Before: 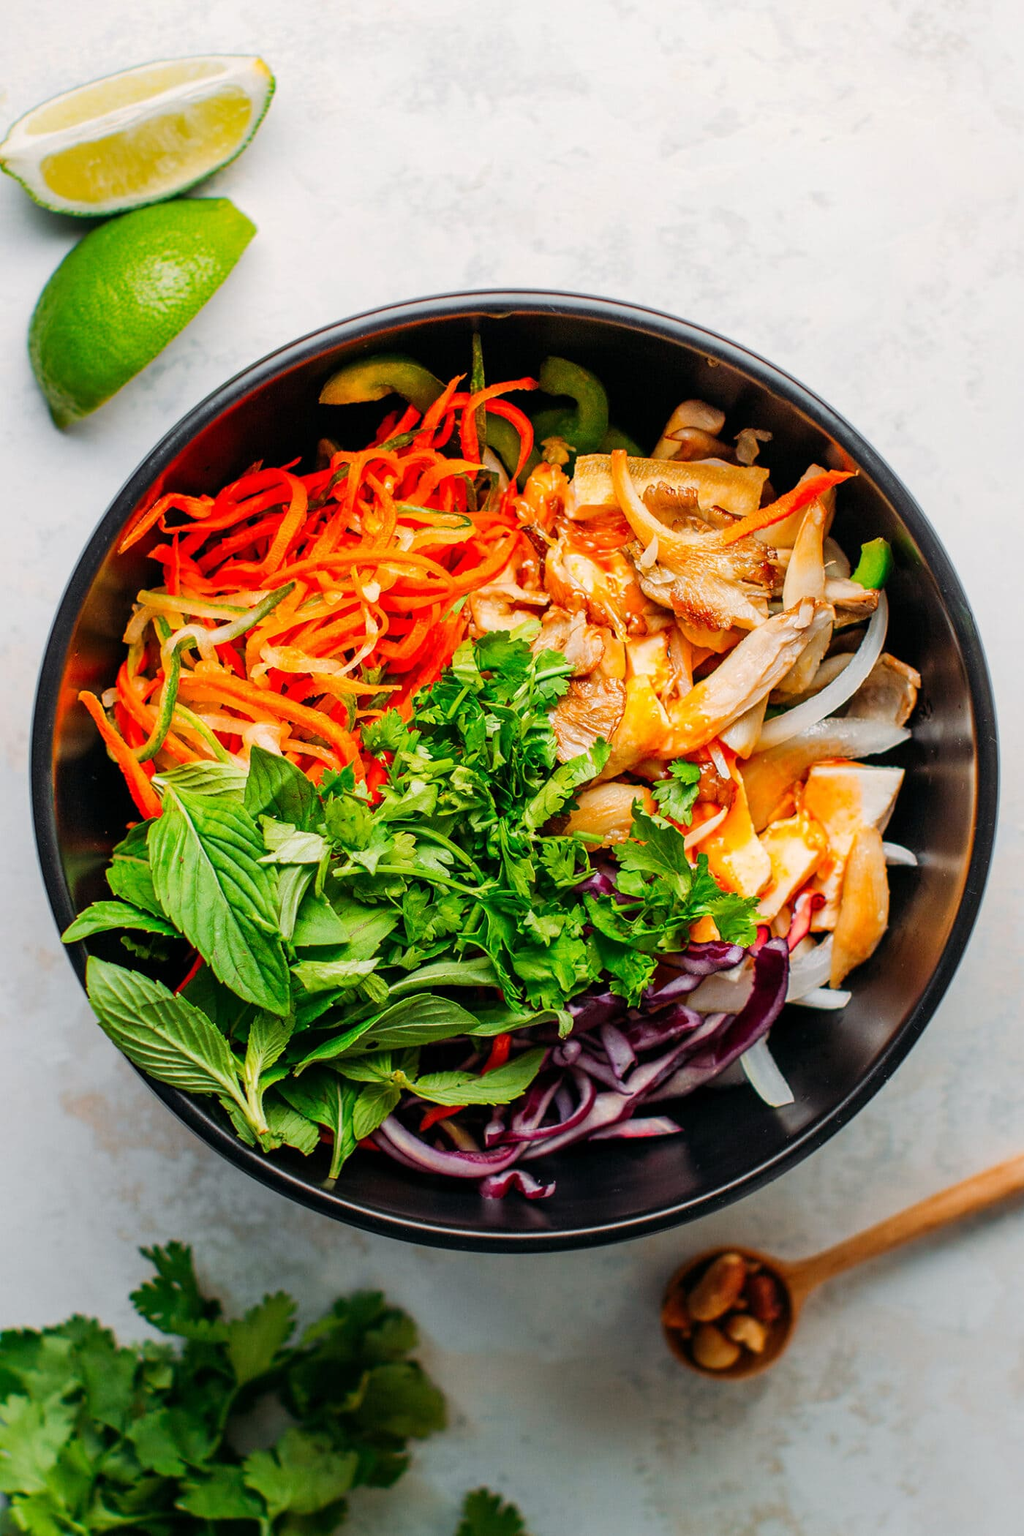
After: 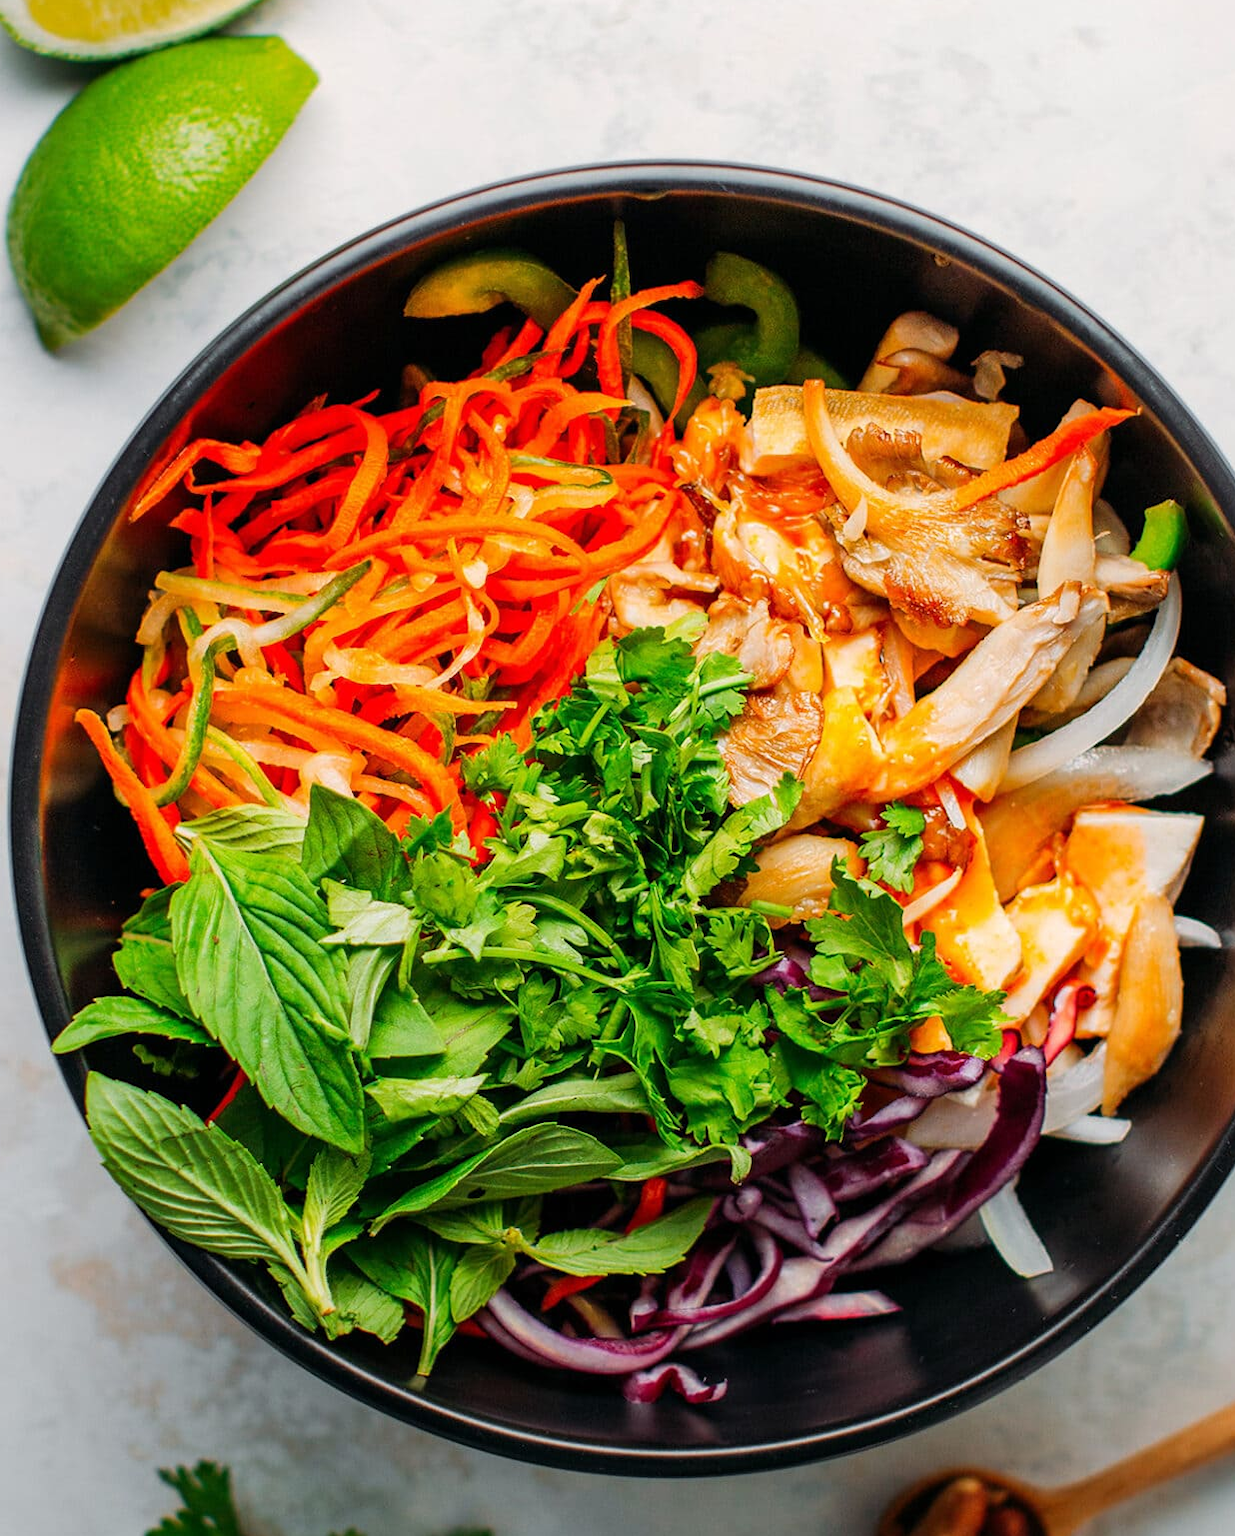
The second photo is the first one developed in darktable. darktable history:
crop and rotate: left 2.344%, top 11.204%, right 9.332%, bottom 15.589%
